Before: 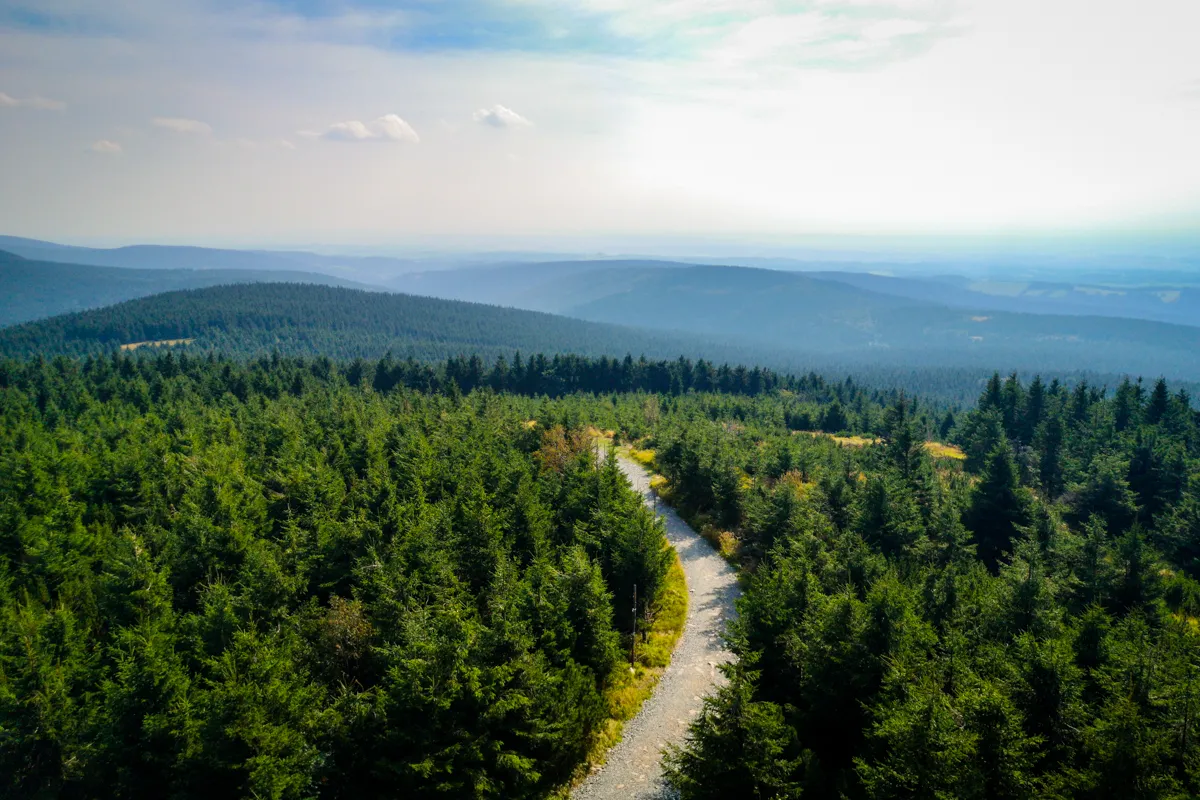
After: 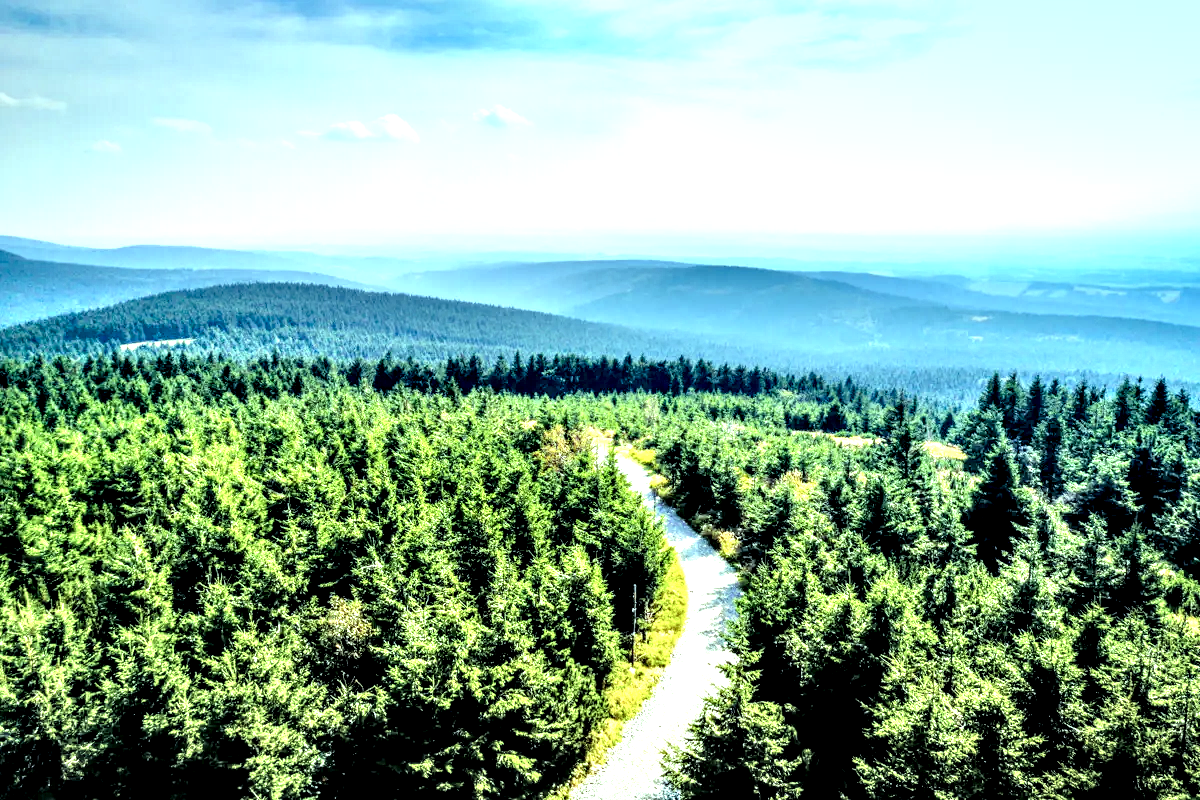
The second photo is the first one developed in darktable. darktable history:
contrast brightness saturation: contrast 0.1, brightness 0.3, saturation 0.14
tone equalizer: -7 EV 0.15 EV, -6 EV 0.6 EV, -5 EV 1.15 EV, -4 EV 1.33 EV, -3 EV 1.15 EV, -2 EV 0.6 EV, -1 EV 0.15 EV, mask exposure compensation -0.5 EV
local contrast: highlights 115%, shadows 42%, detail 293%
color balance: mode lift, gamma, gain (sRGB), lift [0.997, 0.979, 1.021, 1.011], gamma [1, 1.084, 0.916, 0.998], gain [1, 0.87, 1.13, 1.101], contrast 4.55%, contrast fulcrum 38.24%, output saturation 104.09%
